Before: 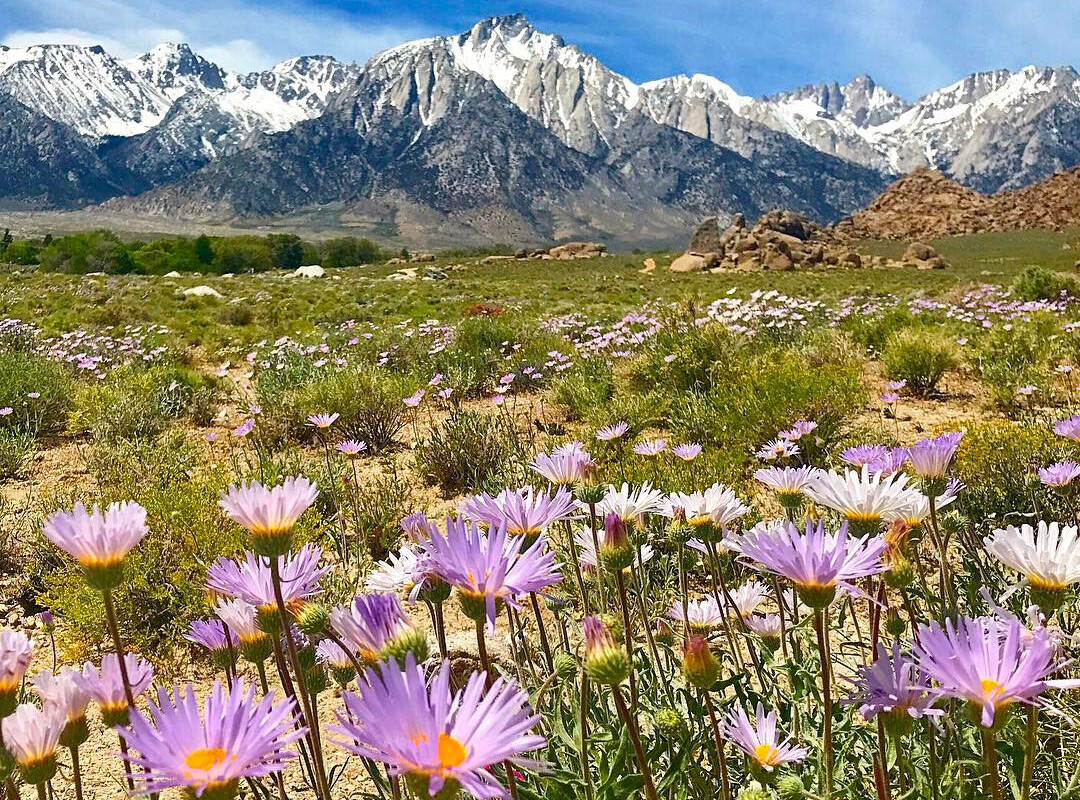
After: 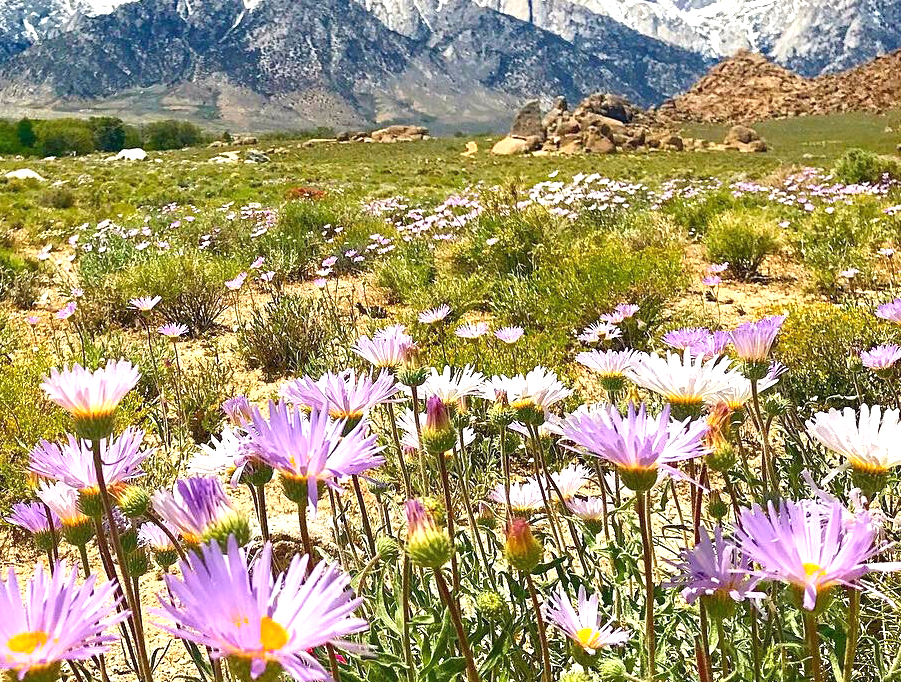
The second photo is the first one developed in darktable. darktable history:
exposure: black level correction 0, exposure 0.703 EV, compensate highlight preservation false
crop: left 16.511%, top 14.699%
